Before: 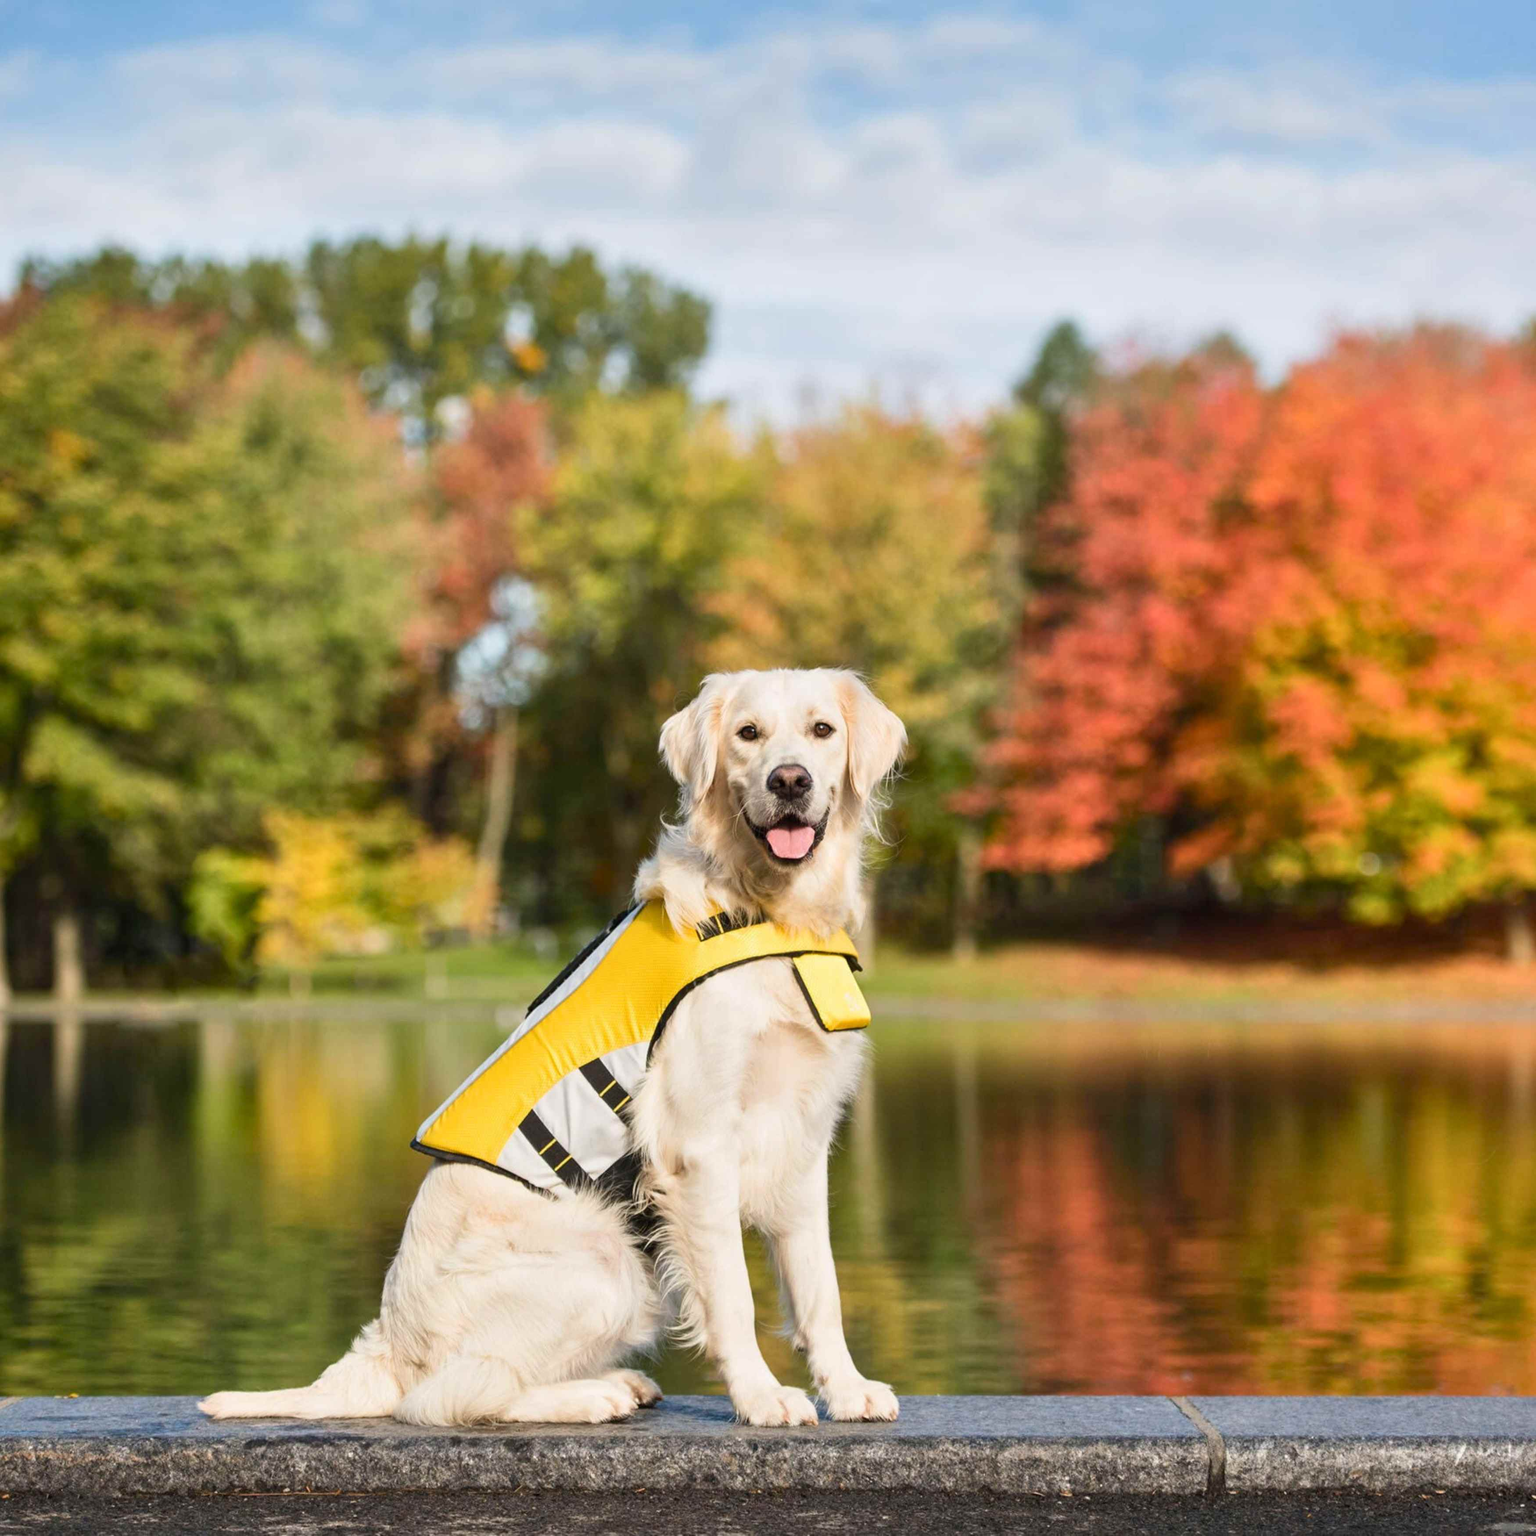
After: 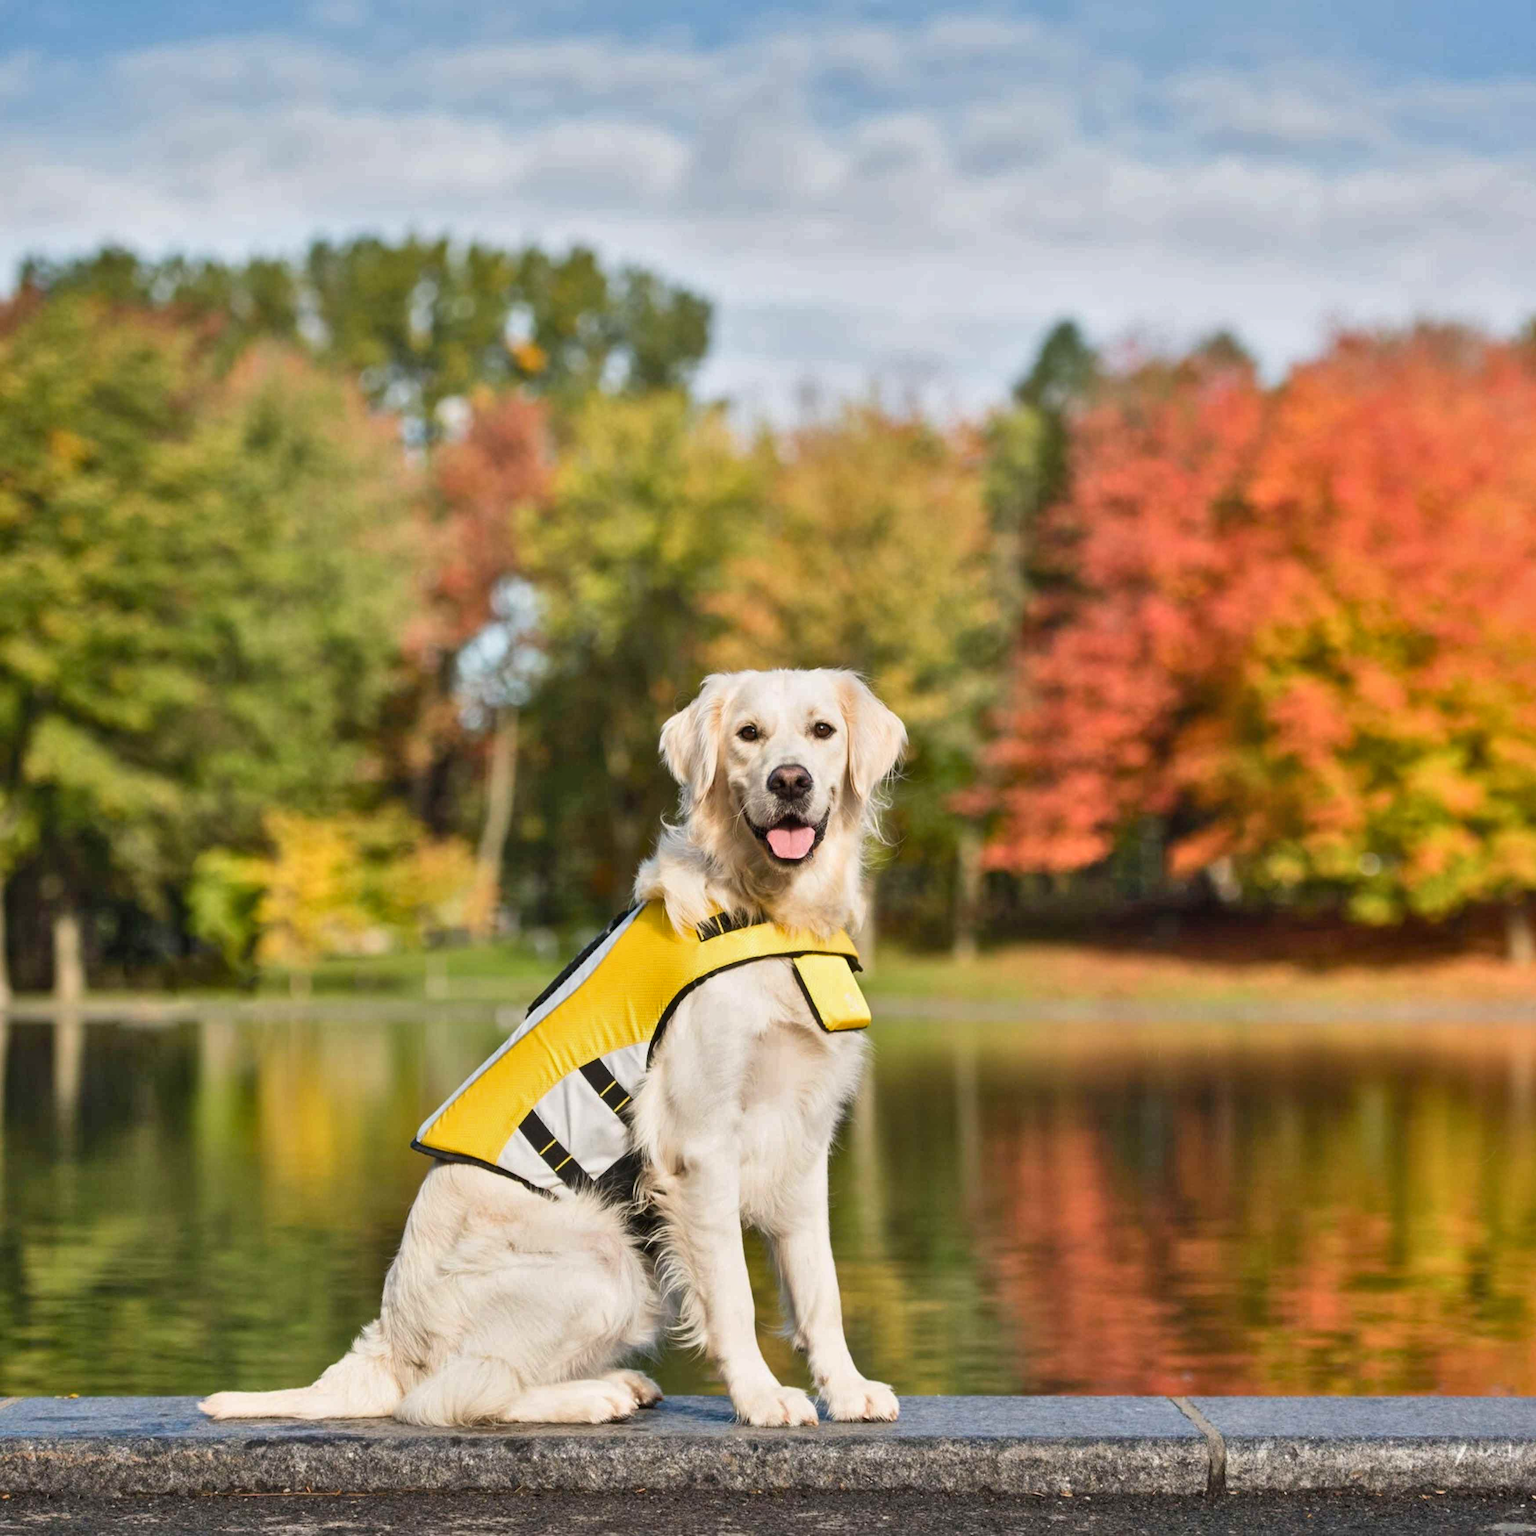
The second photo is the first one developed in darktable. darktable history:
shadows and highlights: shadows 59.83, highlights color adjustment 0.555%, soften with gaussian
